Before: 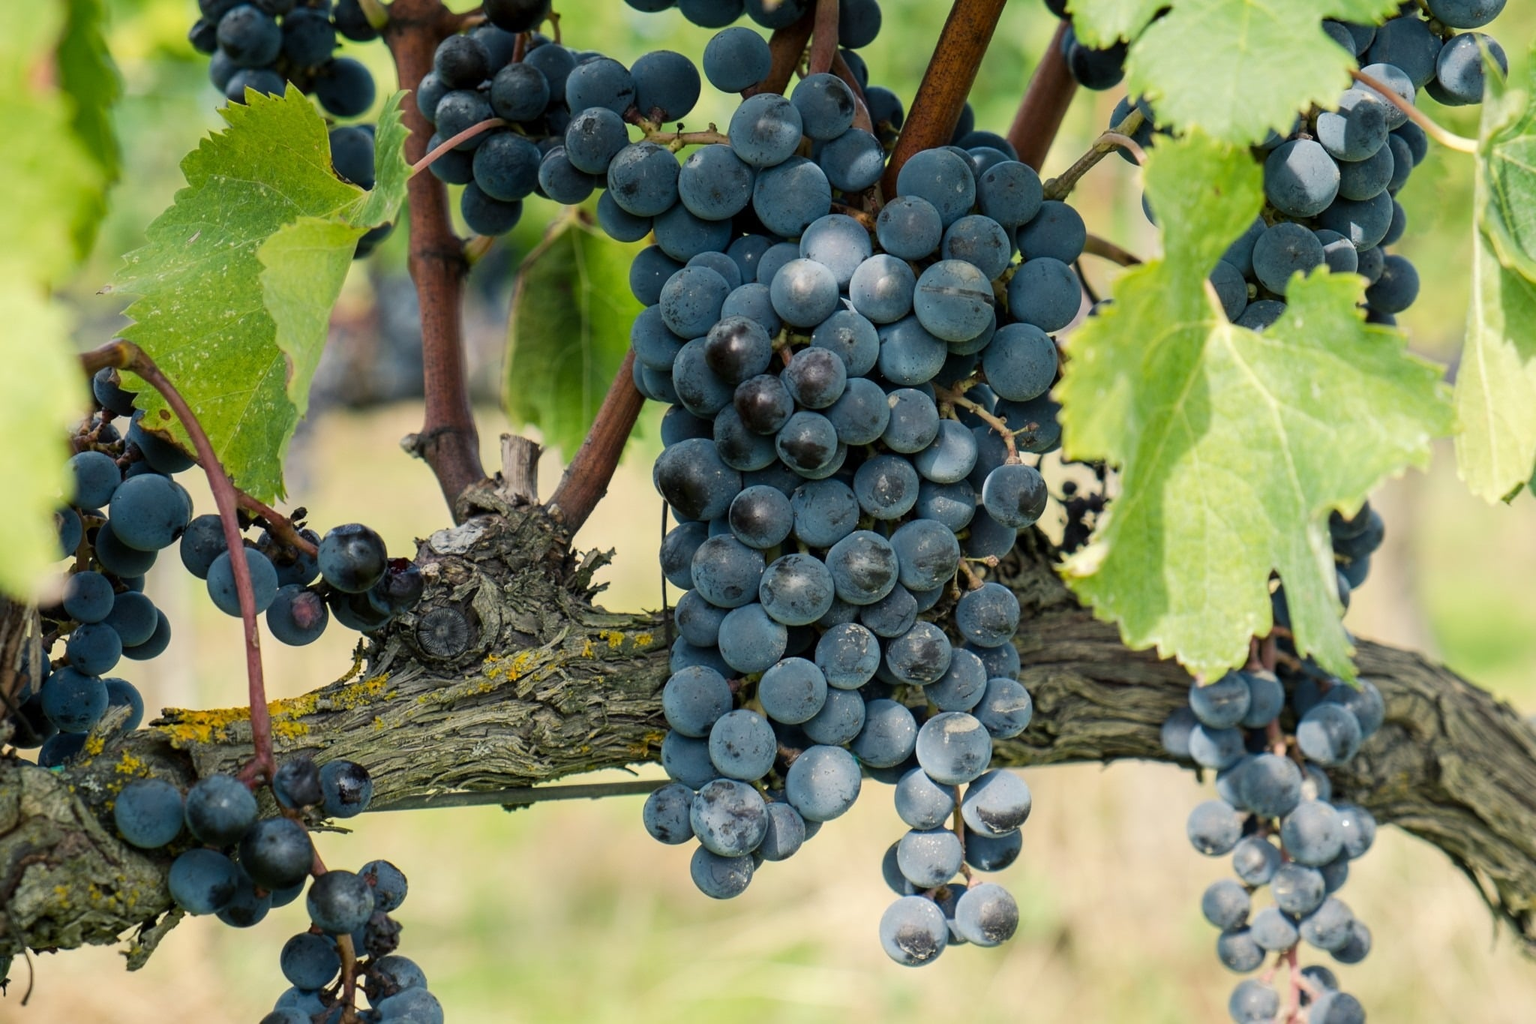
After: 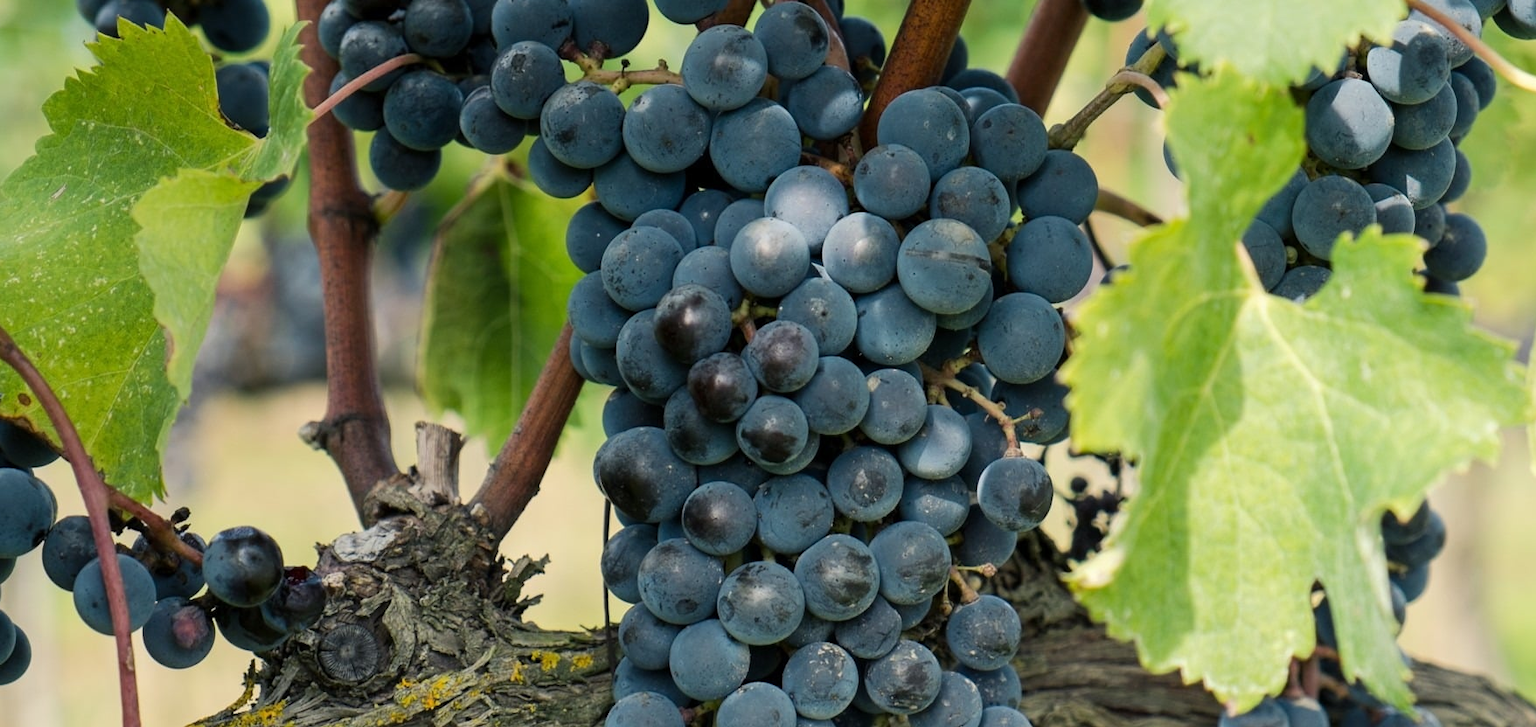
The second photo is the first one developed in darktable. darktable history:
crop and rotate: left 9.392%, top 7.095%, right 4.816%, bottom 31.943%
